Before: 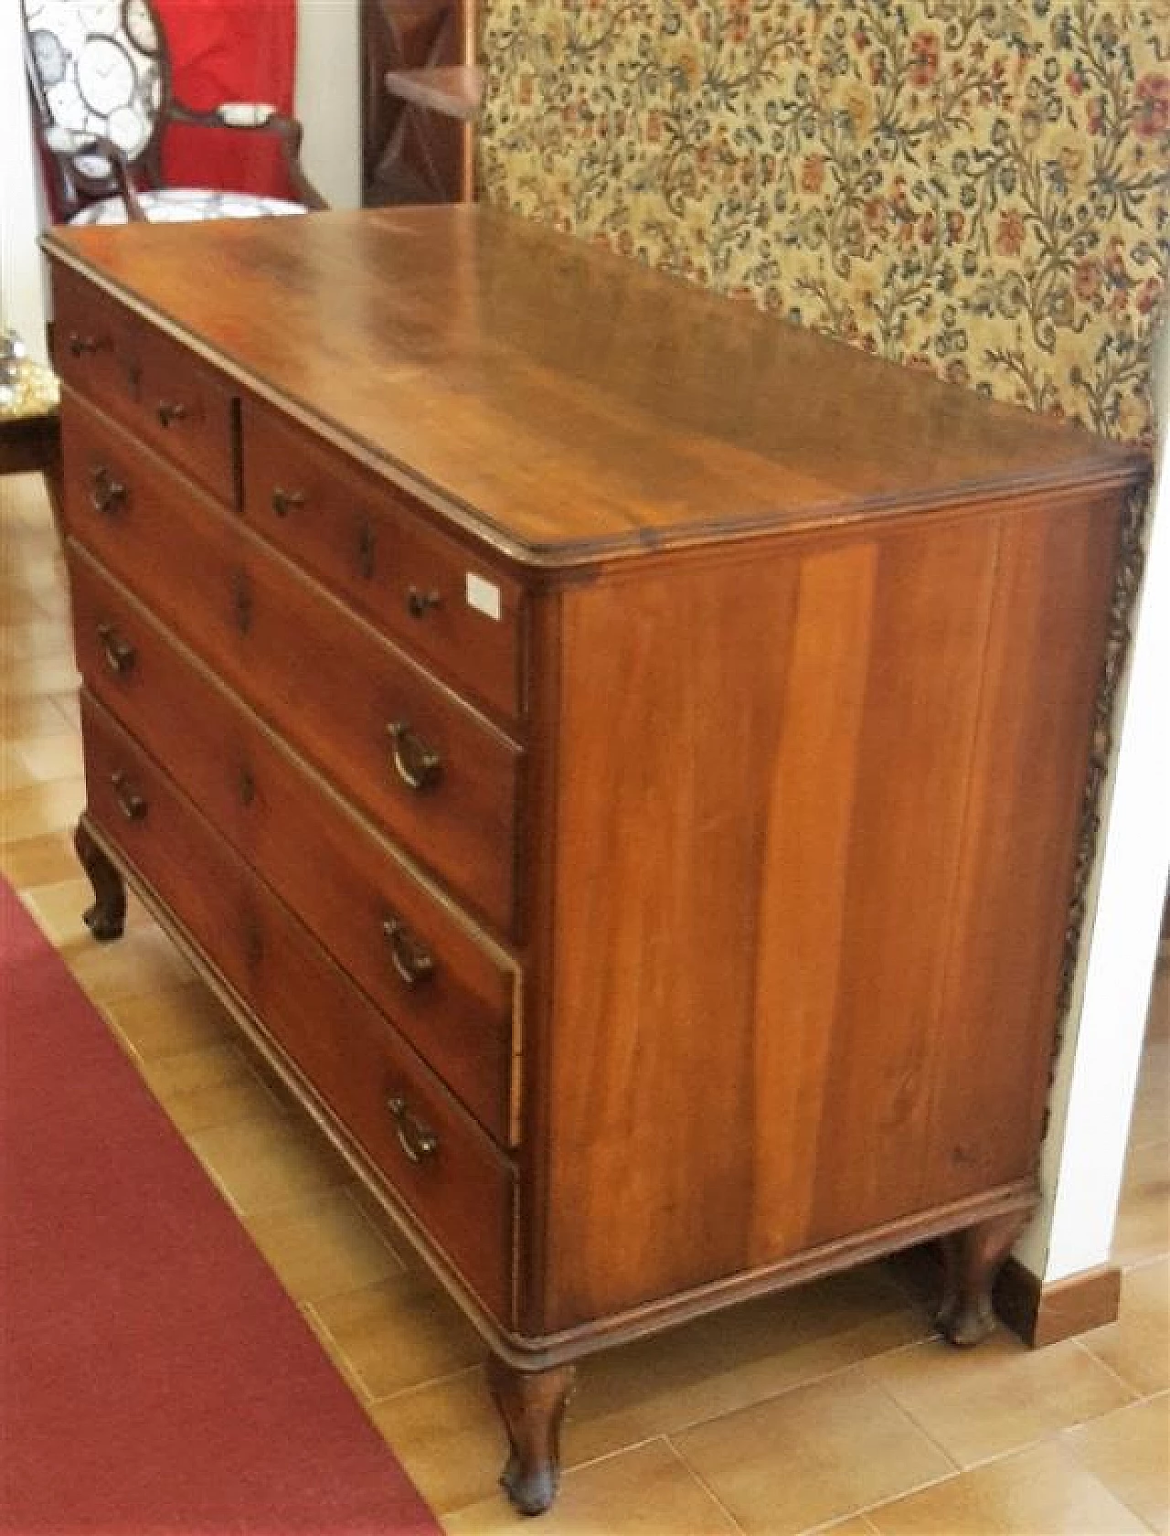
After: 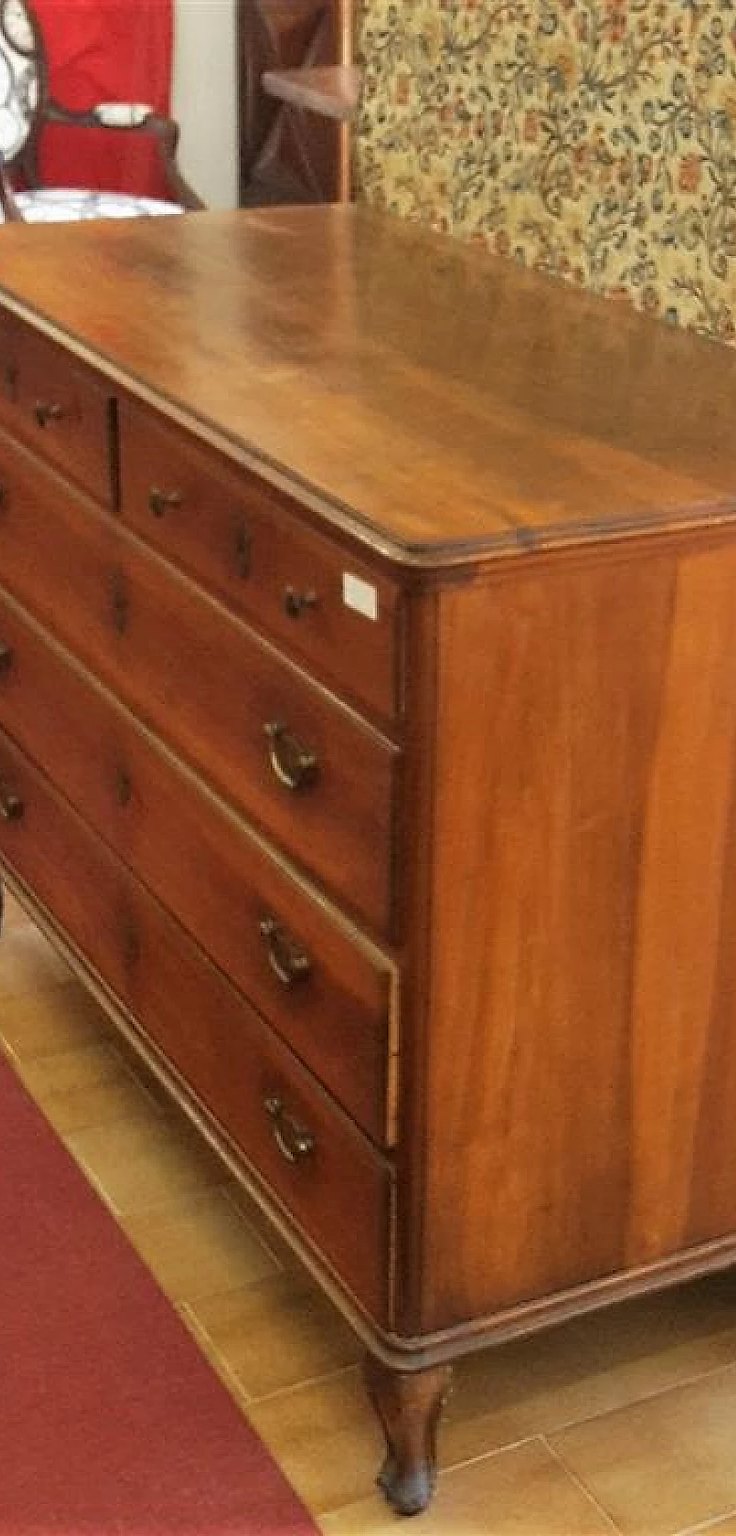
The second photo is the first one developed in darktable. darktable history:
crop: left 10.587%, right 26.479%
